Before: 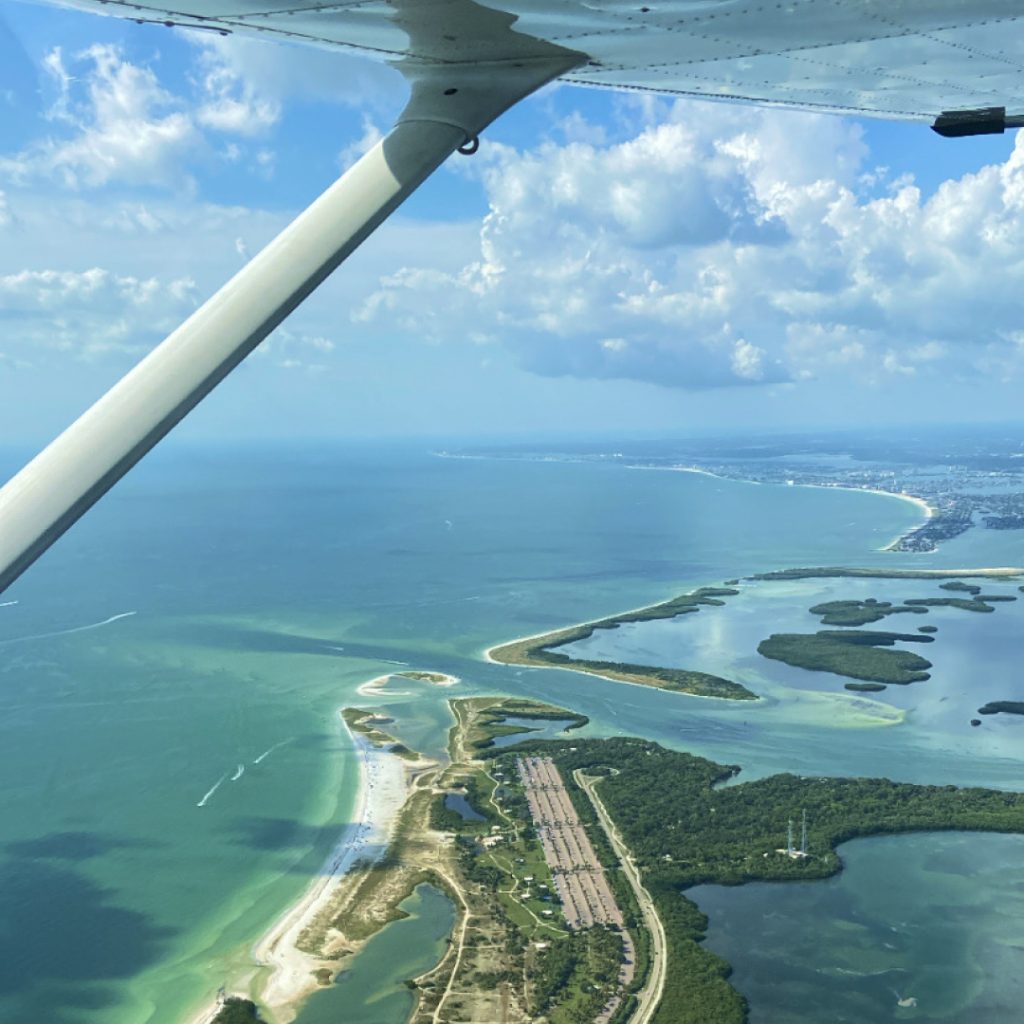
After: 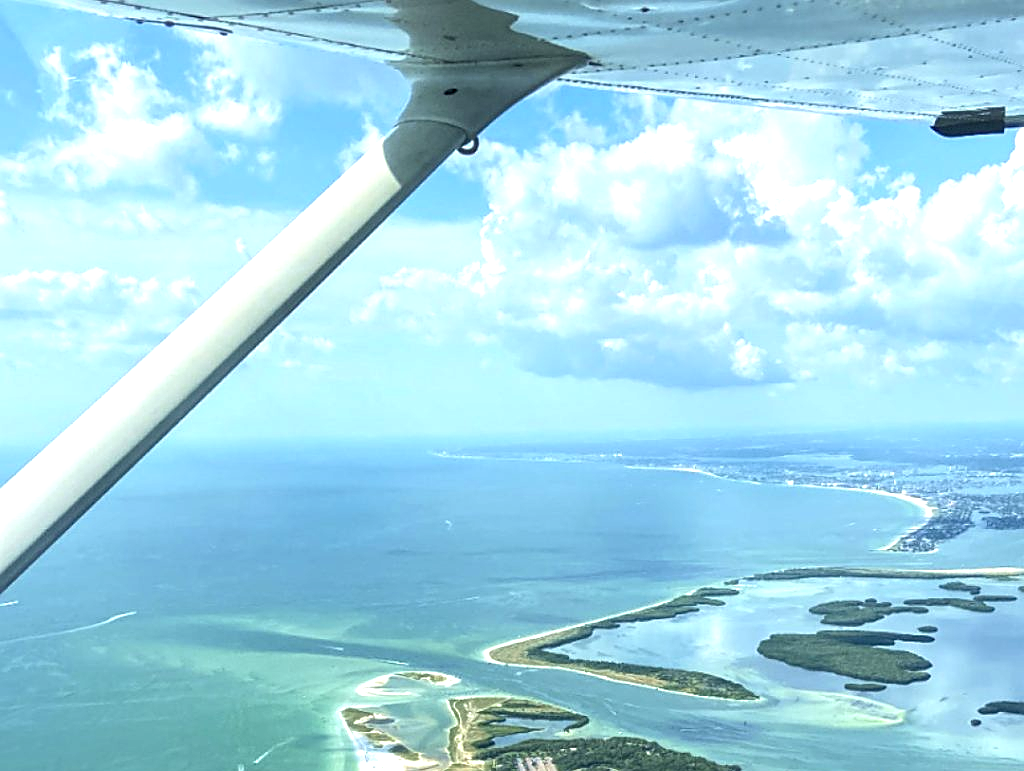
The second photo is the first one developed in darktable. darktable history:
local contrast: on, module defaults
sharpen: on, module defaults
exposure: exposure 0.701 EV, compensate exposure bias true, compensate highlight preservation false
crop: bottom 24.61%
